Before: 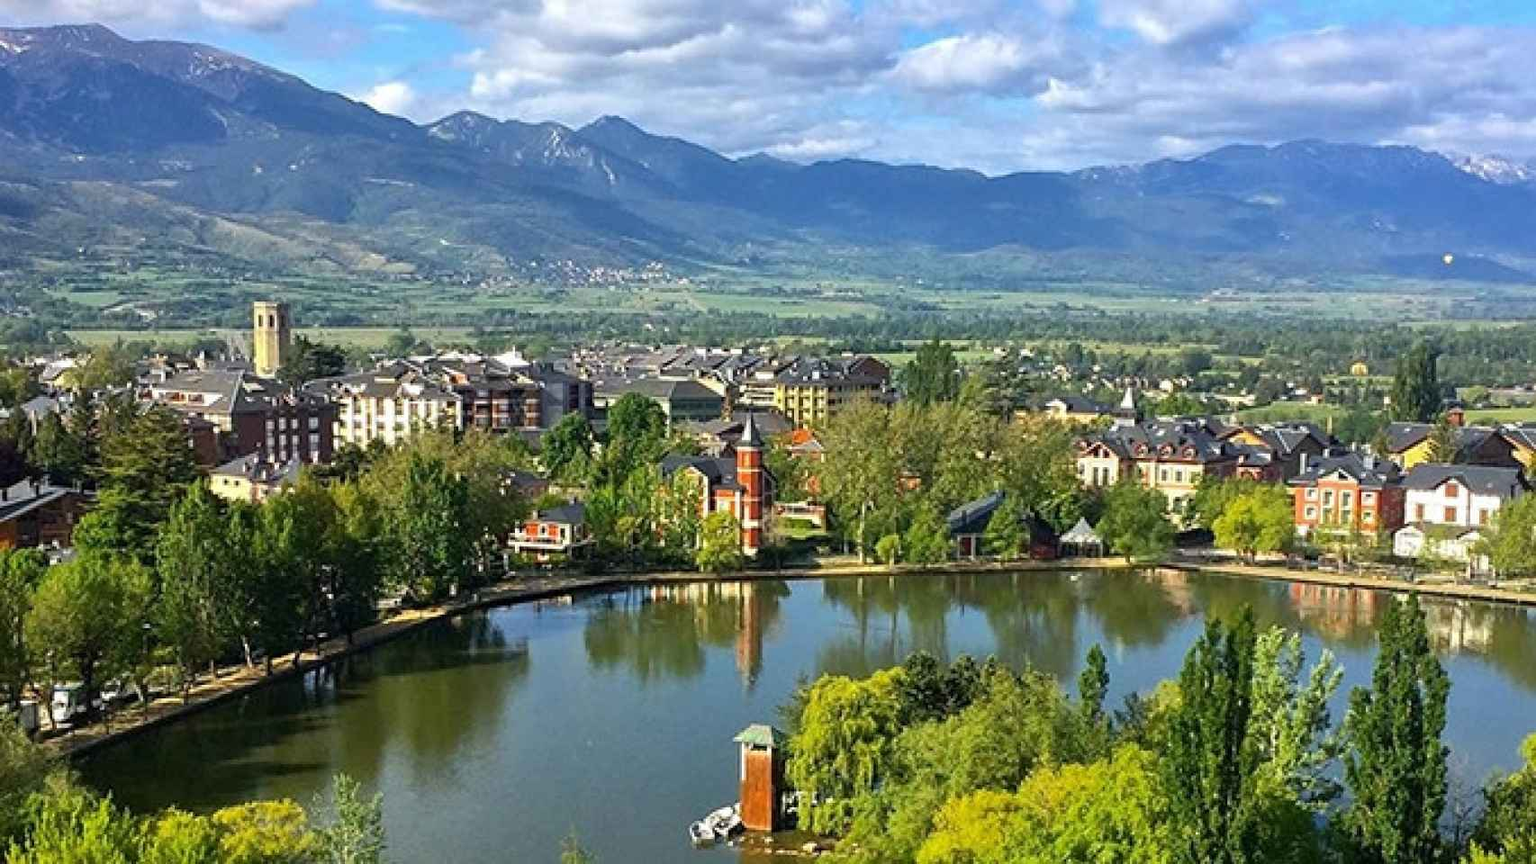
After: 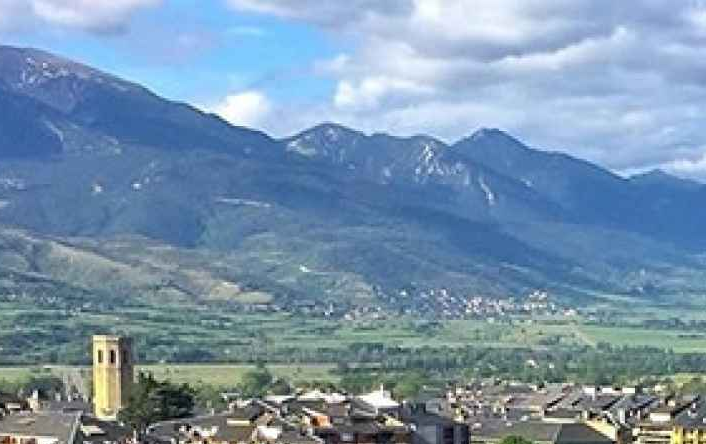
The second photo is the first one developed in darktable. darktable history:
crop and rotate: left 11.089%, top 0.053%, right 47.506%, bottom 53.624%
